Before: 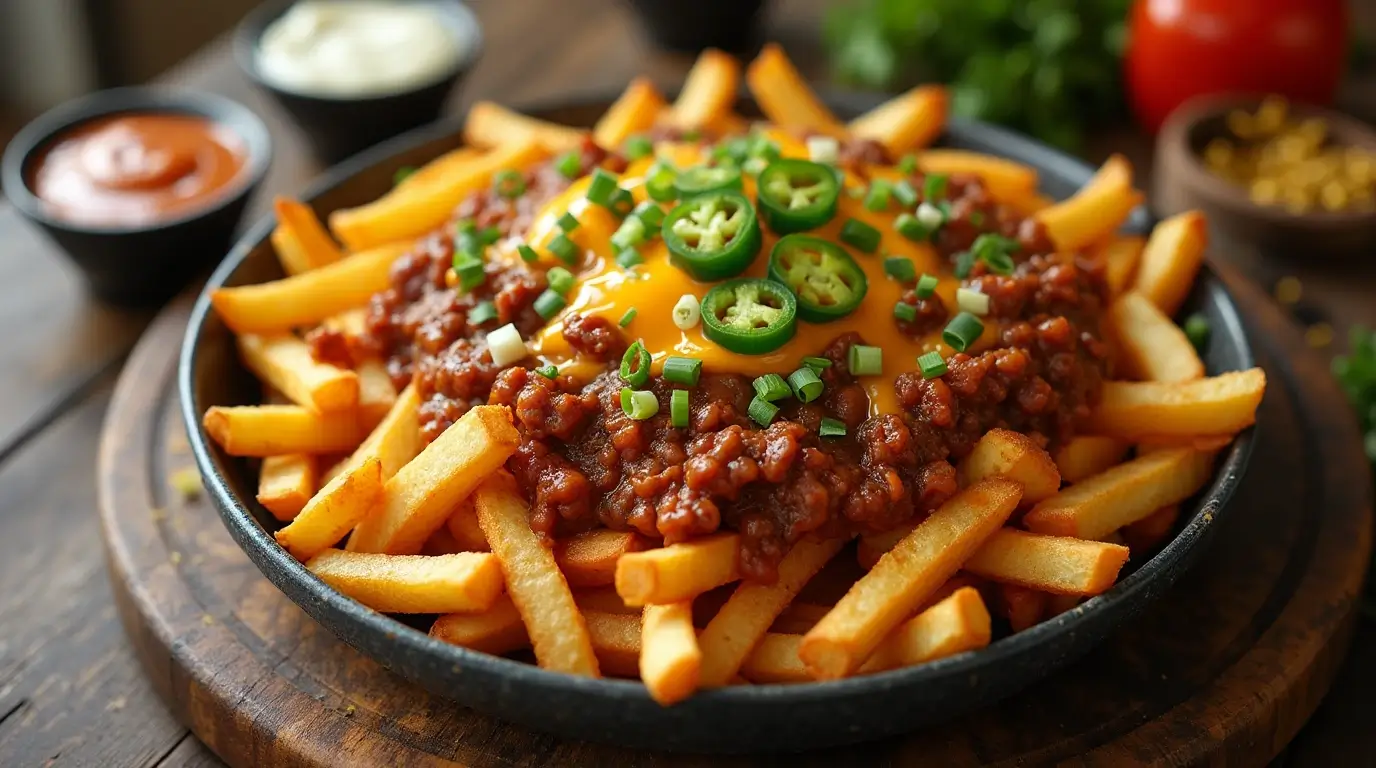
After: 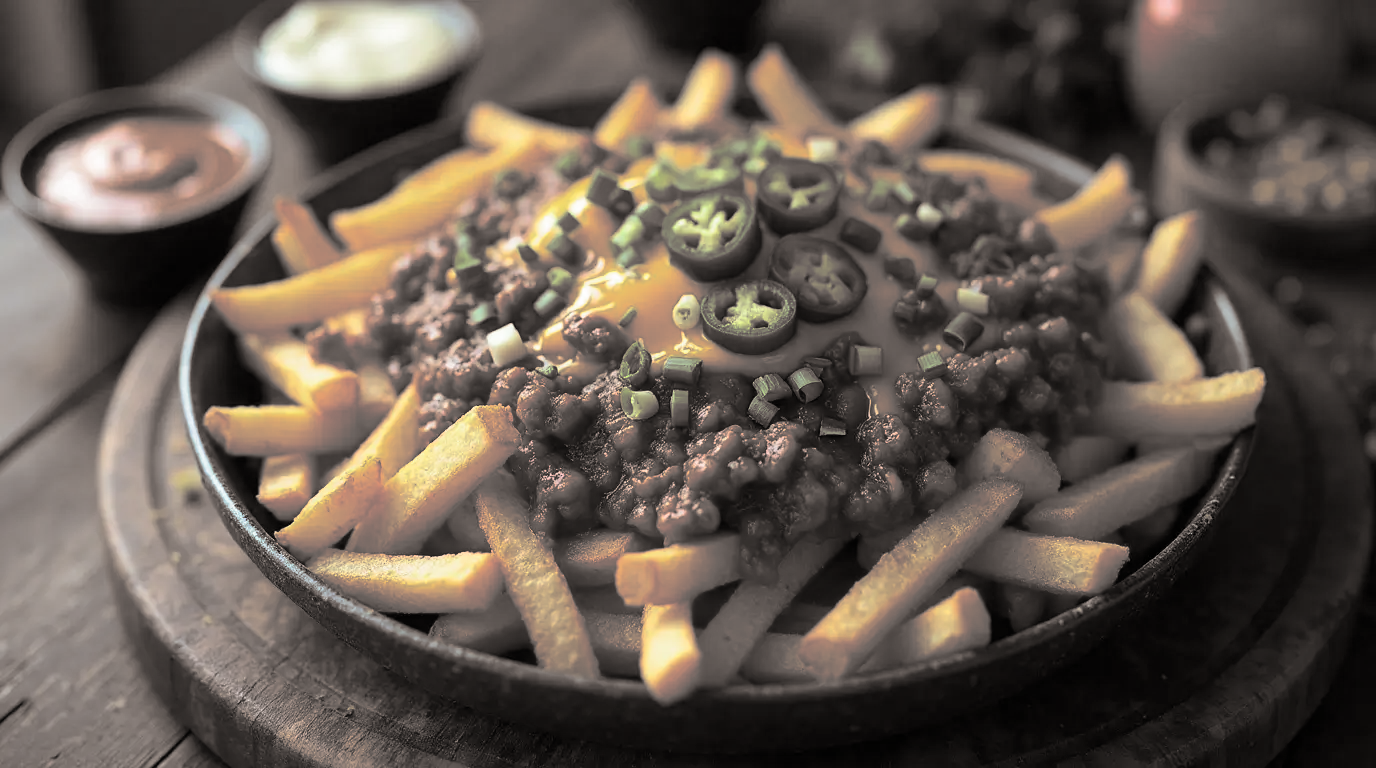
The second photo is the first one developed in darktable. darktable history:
color correction: saturation 1.1
split-toning: shadows › hue 26°, shadows › saturation 0.09, highlights › hue 40°, highlights › saturation 0.18, balance -63, compress 0%
